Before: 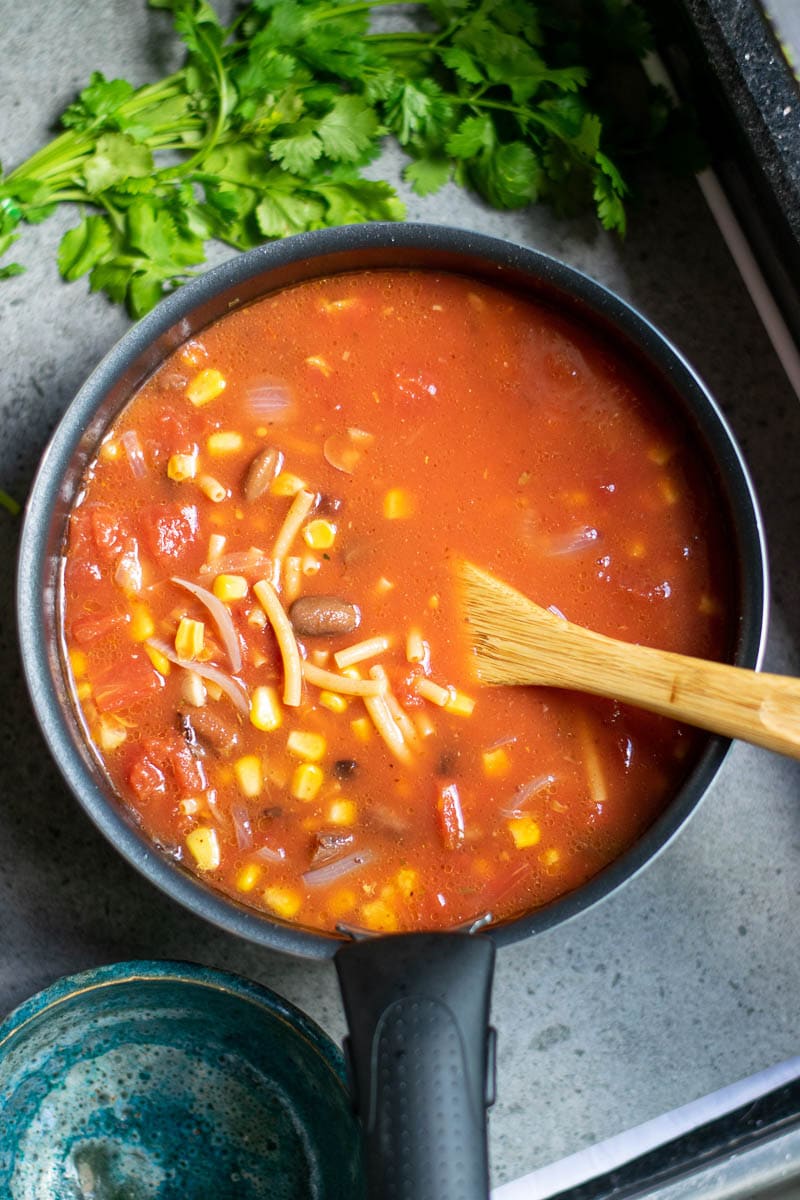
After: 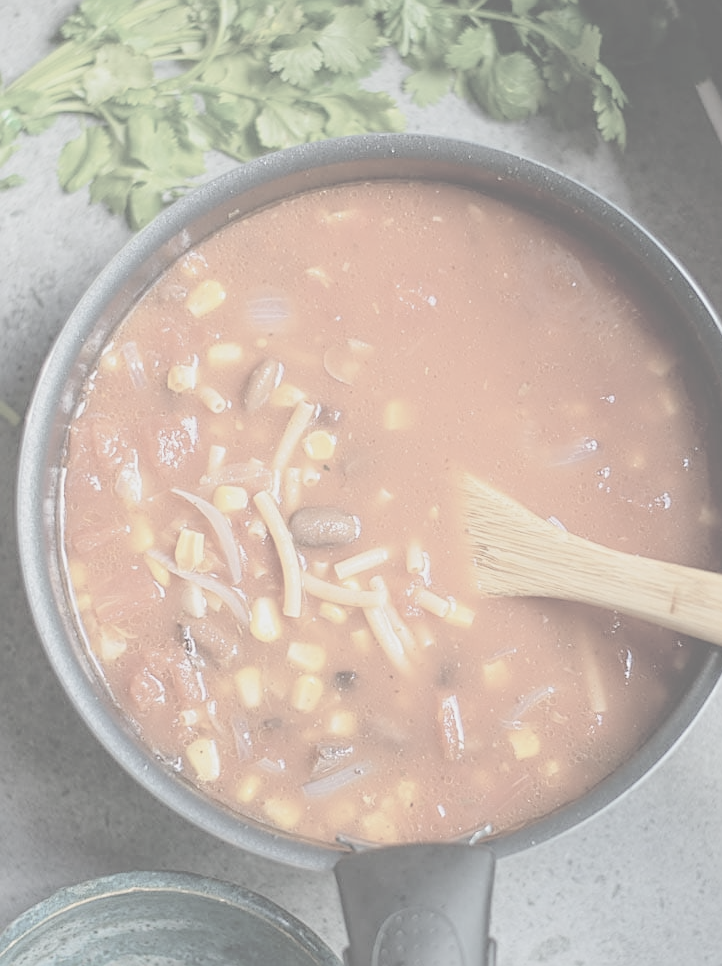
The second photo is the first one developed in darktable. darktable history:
crop: top 7.49%, right 9.717%, bottom 11.943%
sharpen: on, module defaults
contrast brightness saturation: contrast -0.32, brightness 0.75, saturation -0.78
